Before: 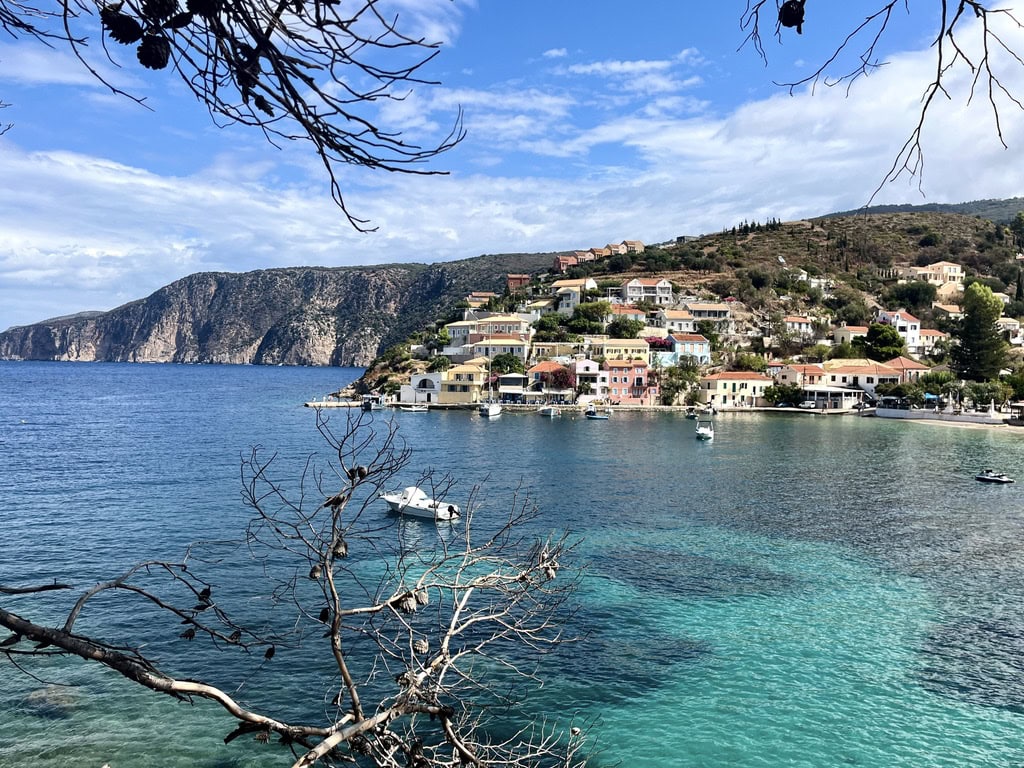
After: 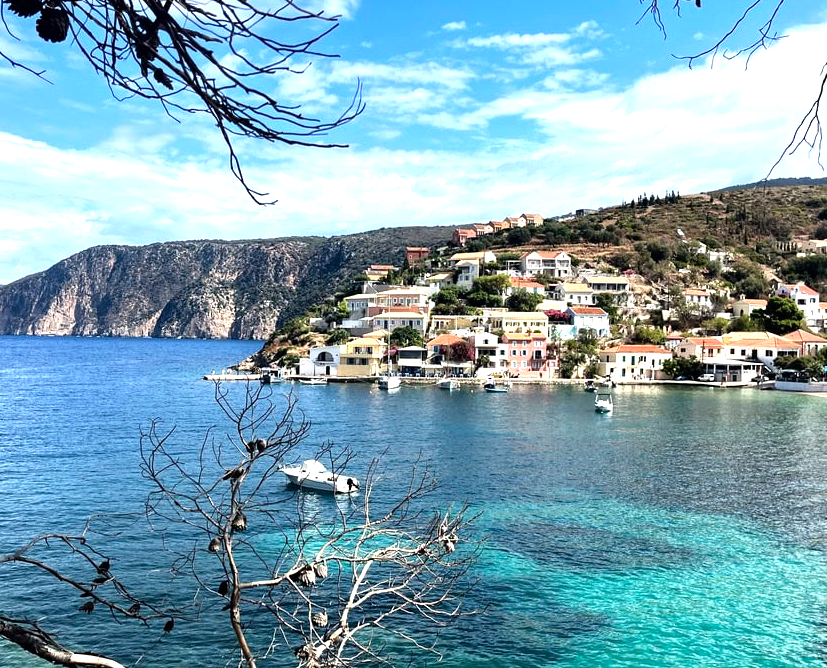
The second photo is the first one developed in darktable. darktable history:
tone equalizer: -8 EV -0.72 EV, -7 EV -0.716 EV, -6 EV -0.564 EV, -5 EV -0.376 EV, -3 EV 0.397 EV, -2 EV 0.6 EV, -1 EV 0.679 EV, +0 EV 0.771 EV
crop: left 9.912%, top 3.551%, right 9.307%, bottom 9.369%
base curve: curves: ch0 [(0, 0) (0.303, 0.277) (1, 1)], preserve colors none
